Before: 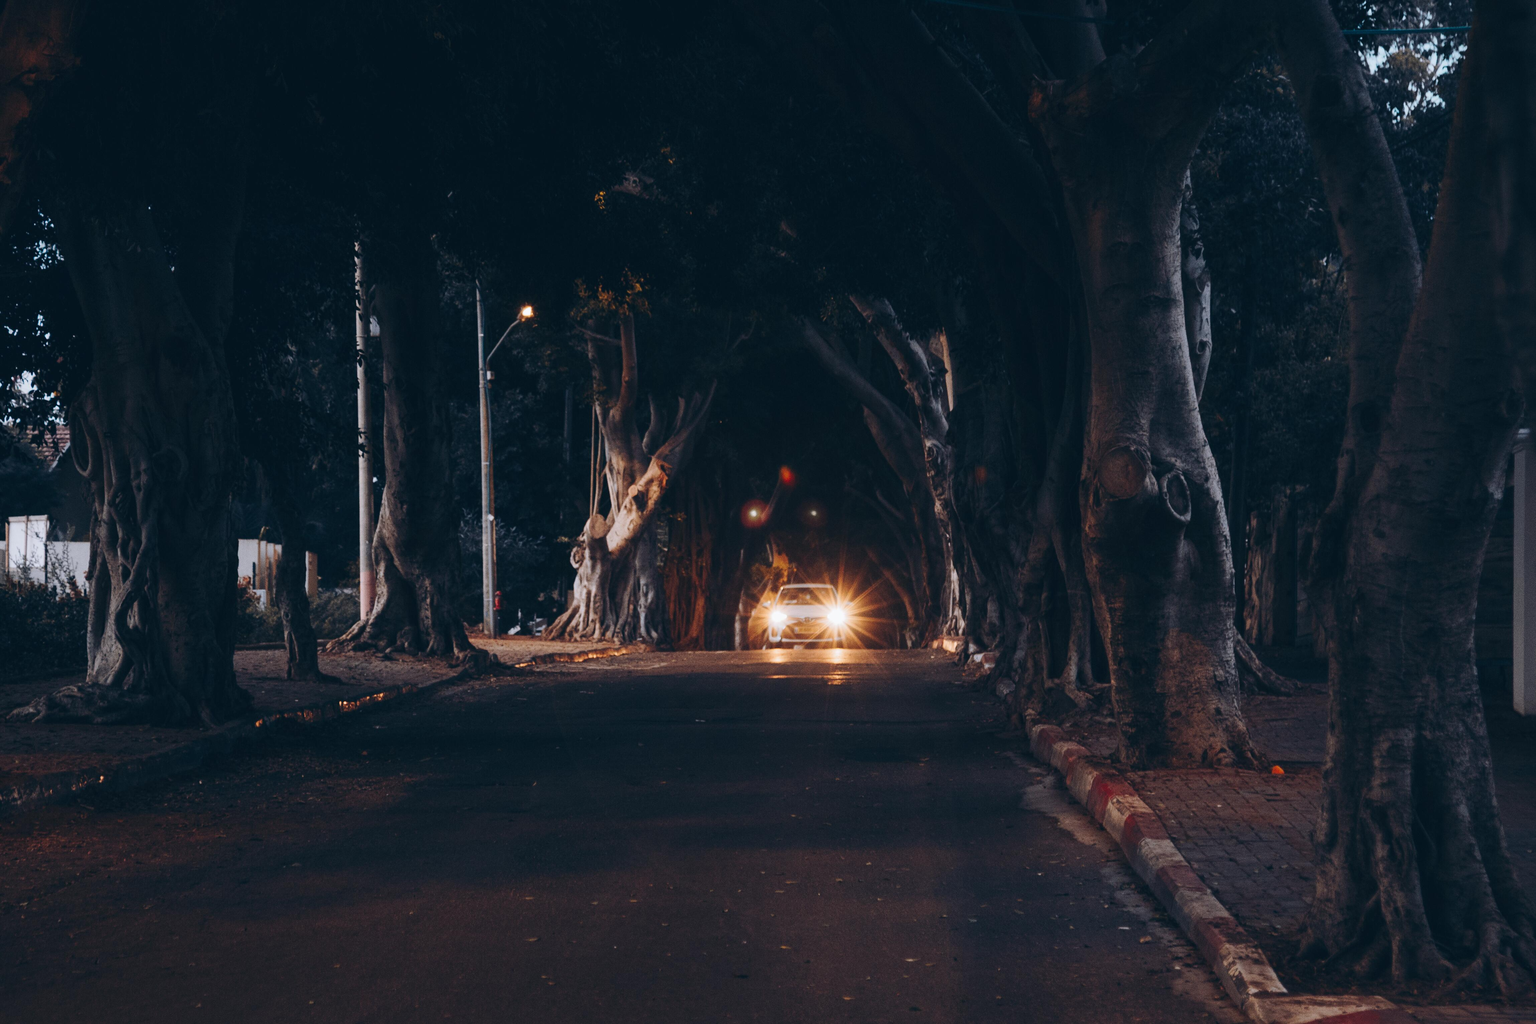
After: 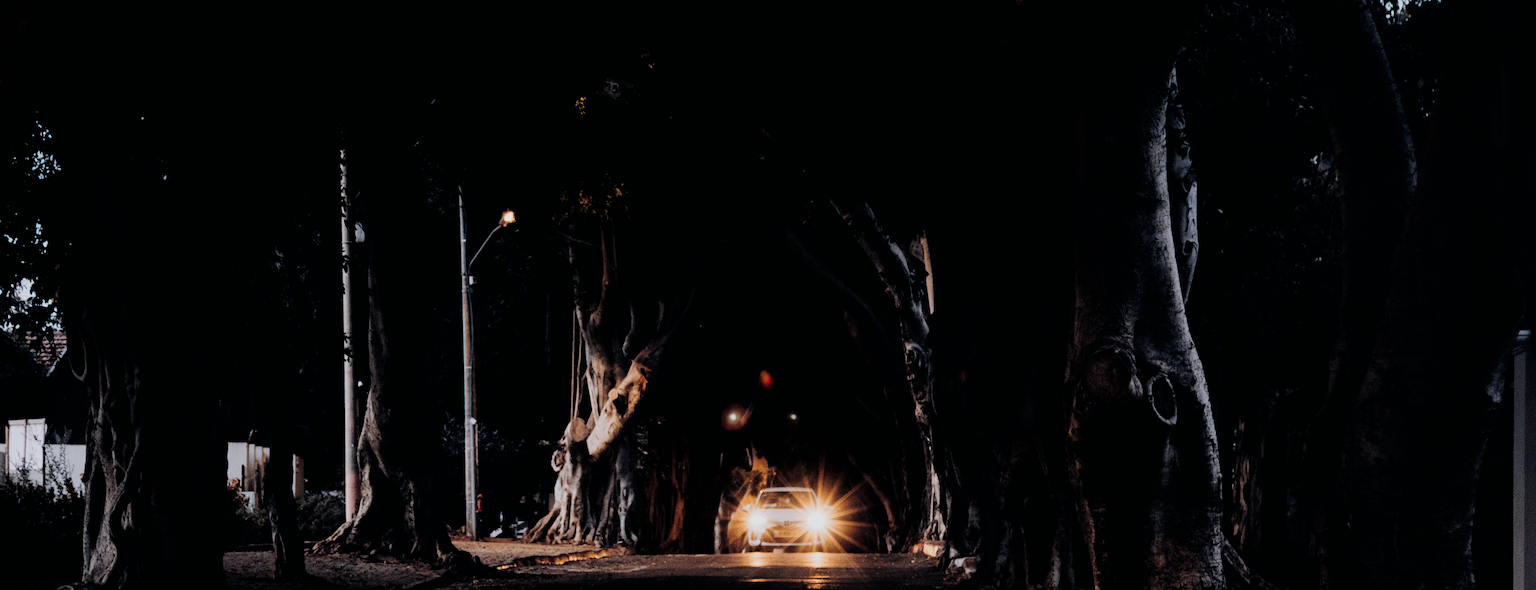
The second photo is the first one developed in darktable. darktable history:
exposure: black level correction 0.005, exposure 0.001 EV, compensate highlight preservation false
filmic rgb: black relative exposure -5 EV, hardness 2.88, contrast 1.3, highlights saturation mix -30%
crop and rotate: top 10.605%, bottom 33.274%
rotate and perspective: lens shift (horizontal) -0.055, automatic cropping off
